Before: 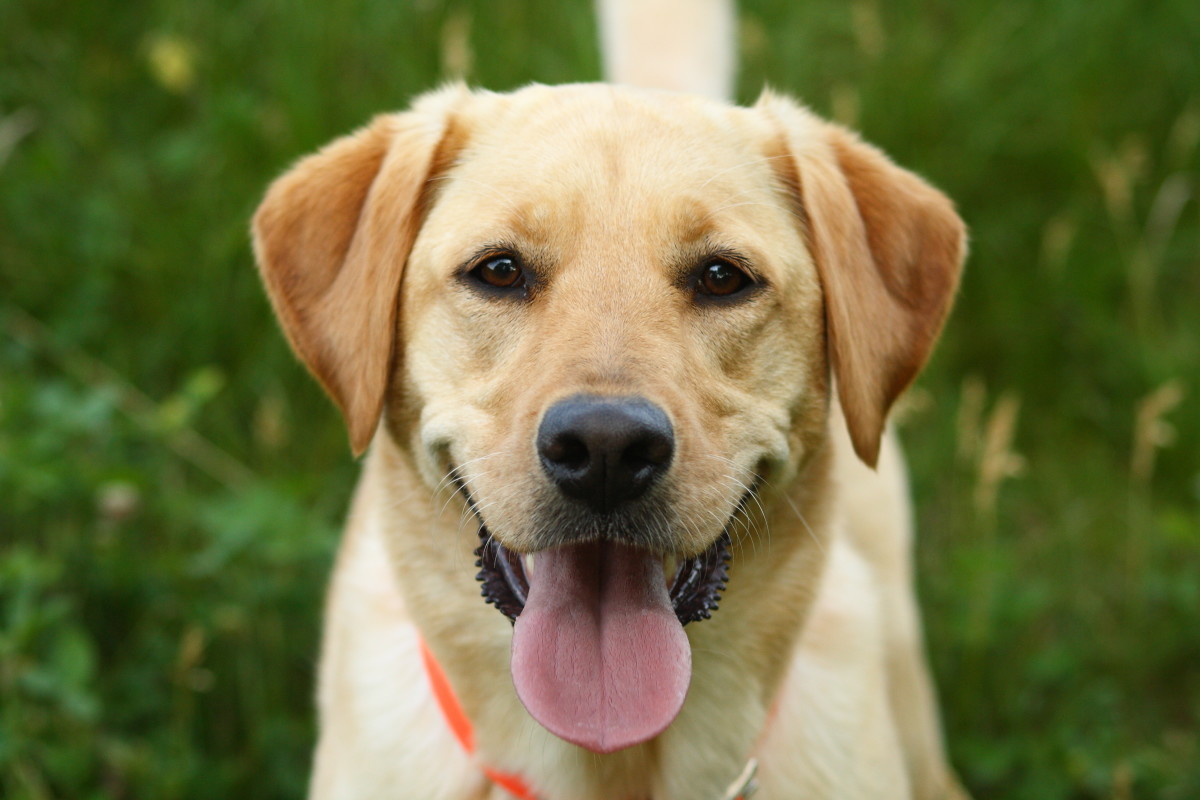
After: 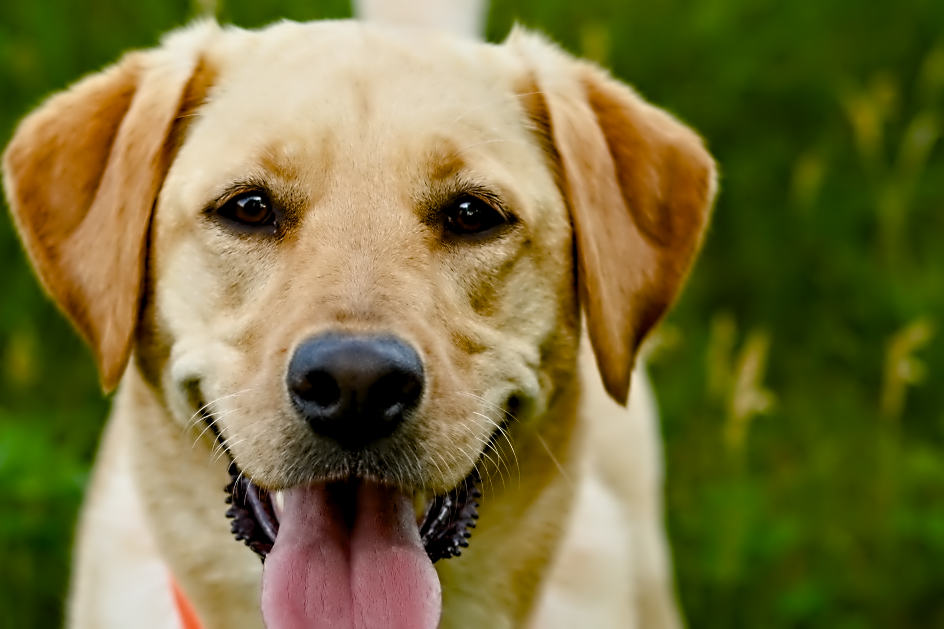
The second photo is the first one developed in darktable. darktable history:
crop and rotate: left 20.893%, top 7.949%, right 0.396%, bottom 13.415%
exposure: exposure -0.253 EV, compensate highlight preservation false
contrast equalizer: octaves 7, y [[0.5, 0.542, 0.583, 0.625, 0.667, 0.708], [0.5 ×6], [0.5 ×6], [0, 0.033, 0.067, 0.1, 0.133, 0.167], [0, 0.05, 0.1, 0.15, 0.2, 0.25]]
color balance rgb: global offset › luminance -0.353%, linear chroma grading › global chroma 24.807%, perceptual saturation grading › global saturation 20%, perceptual saturation grading › highlights -50.32%, perceptual saturation grading › shadows 30.427%
